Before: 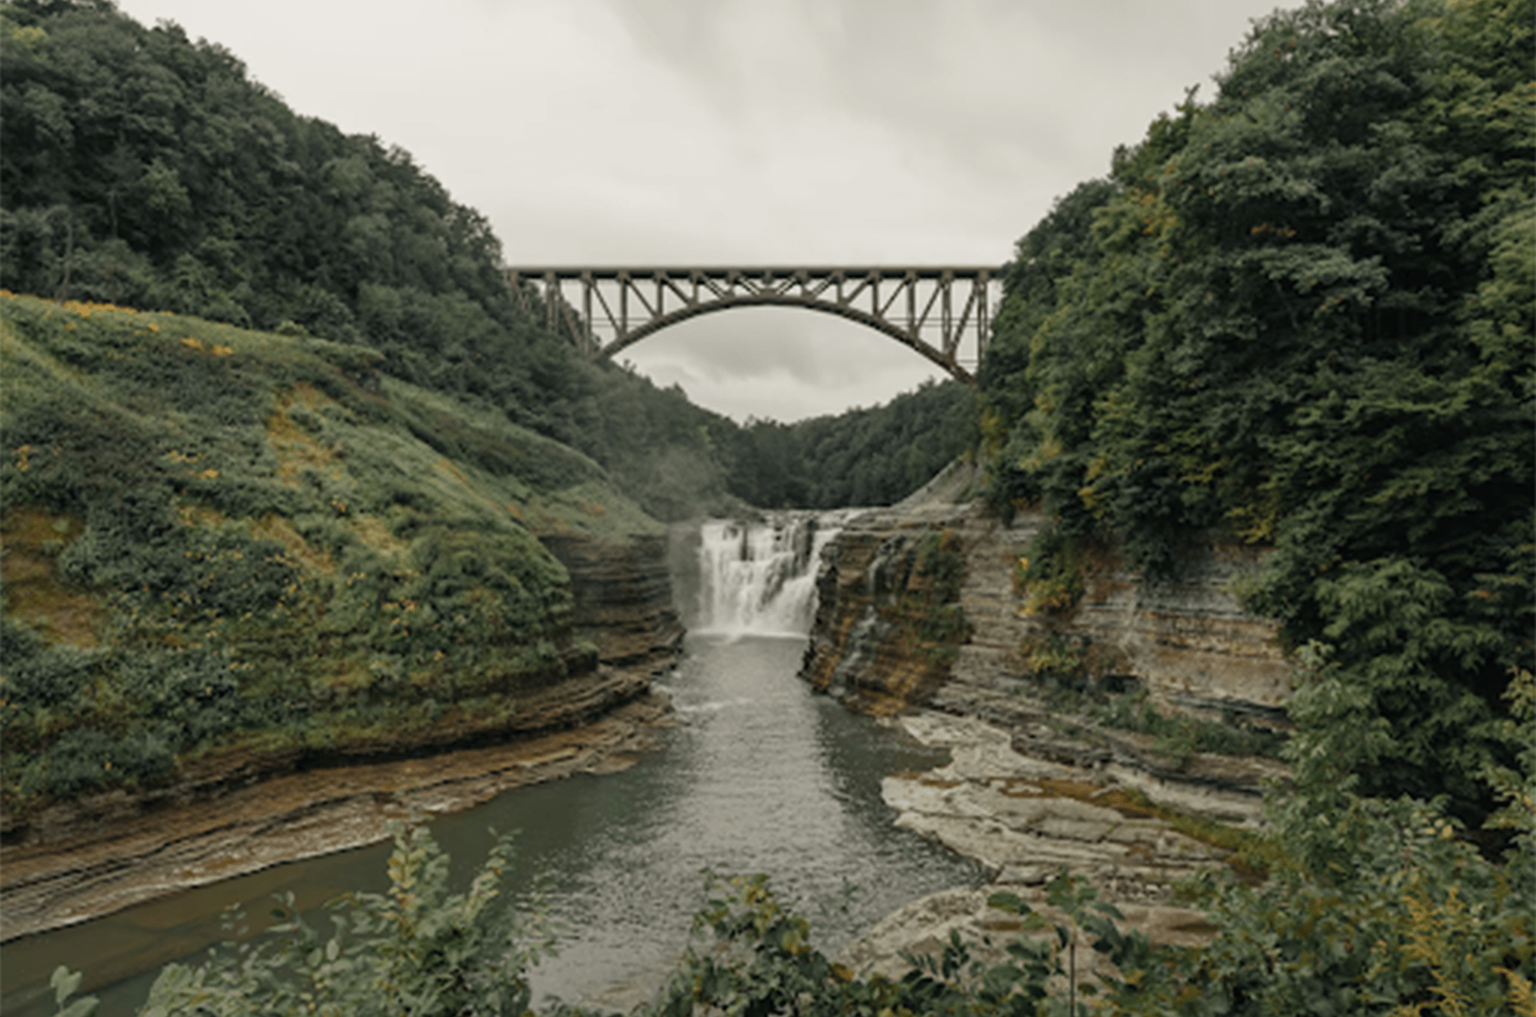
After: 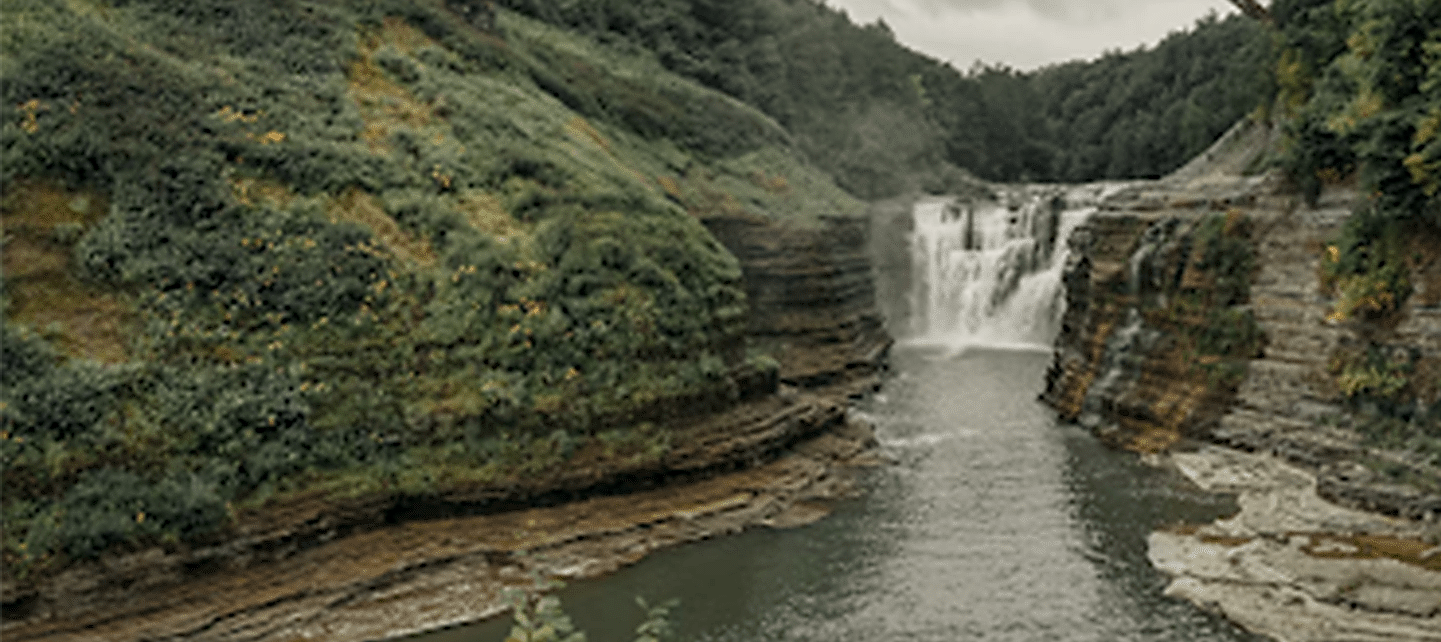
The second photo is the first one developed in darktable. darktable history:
crop: top 36.281%, right 27.935%, bottom 15.165%
sharpen: radius 1.363, amount 1.264, threshold 0.748
local contrast: highlights 104%, shadows 99%, detail 120%, midtone range 0.2
